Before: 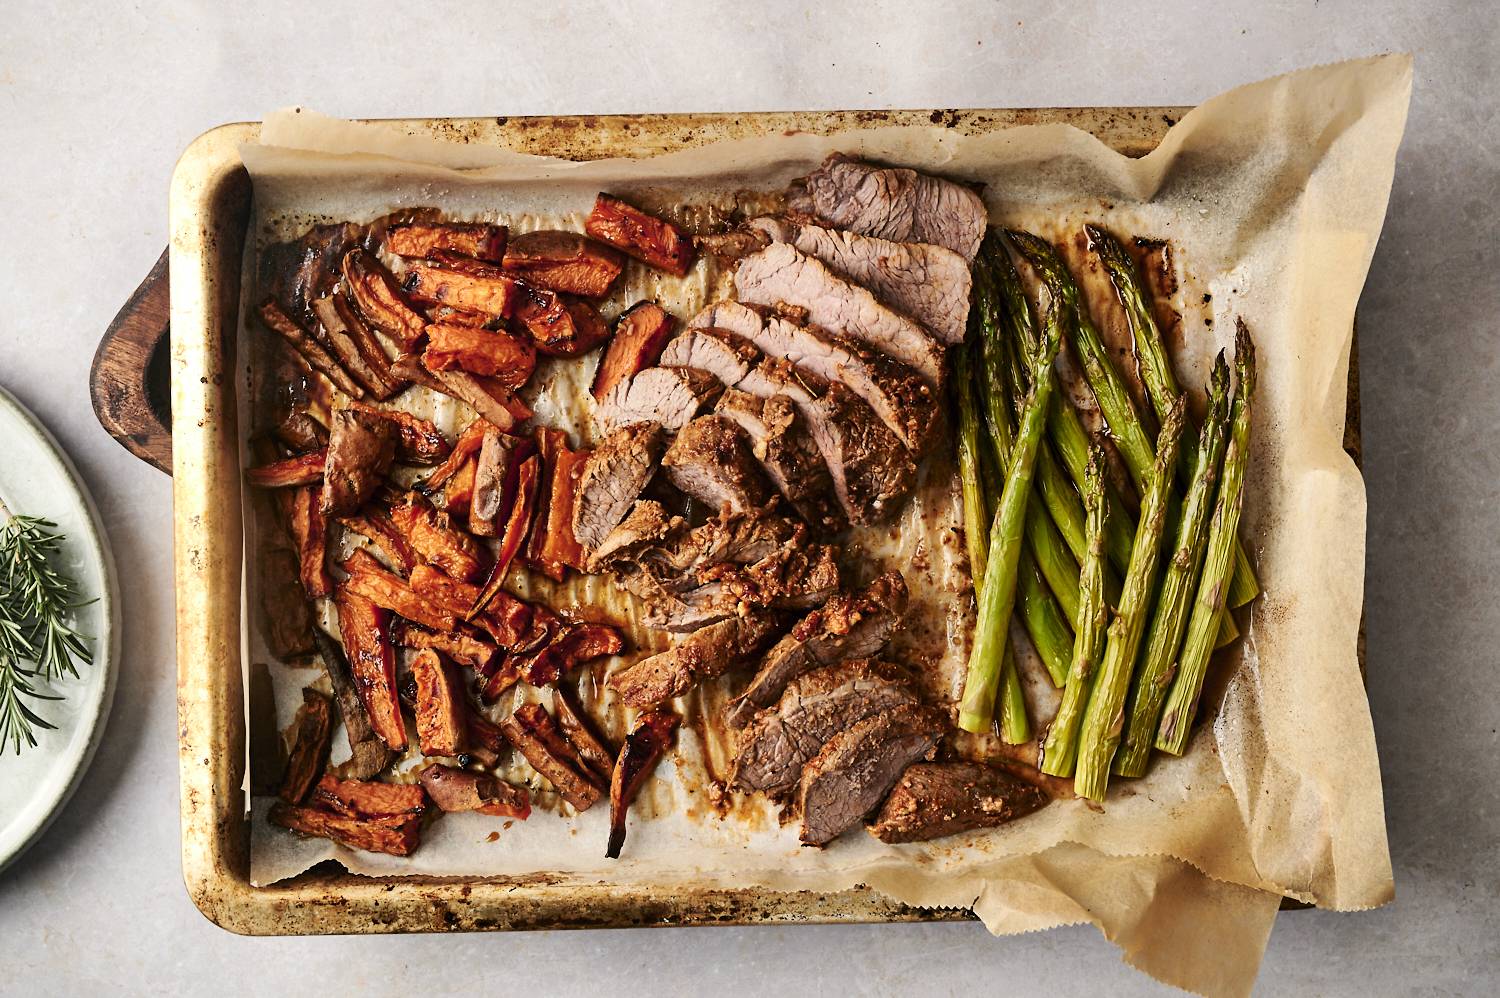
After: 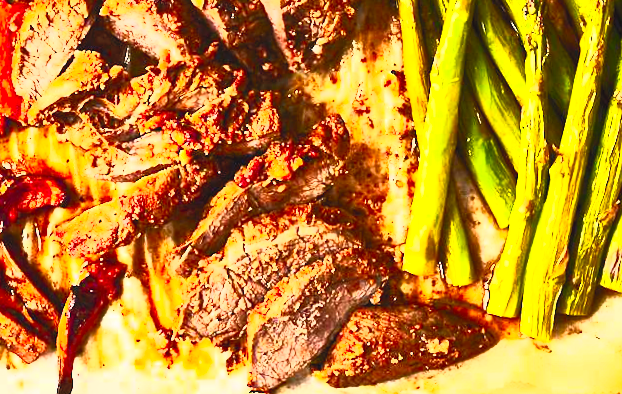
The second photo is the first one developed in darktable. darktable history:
rotate and perspective: rotation -1.42°, crop left 0.016, crop right 0.984, crop top 0.035, crop bottom 0.965
contrast brightness saturation: contrast 1, brightness 1, saturation 1
exposure: black level correction 0, exposure 0.5 EV, compensate highlight preservation false
crop: left 37.221%, top 45.169%, right 20.63%, bottom 13.777%
